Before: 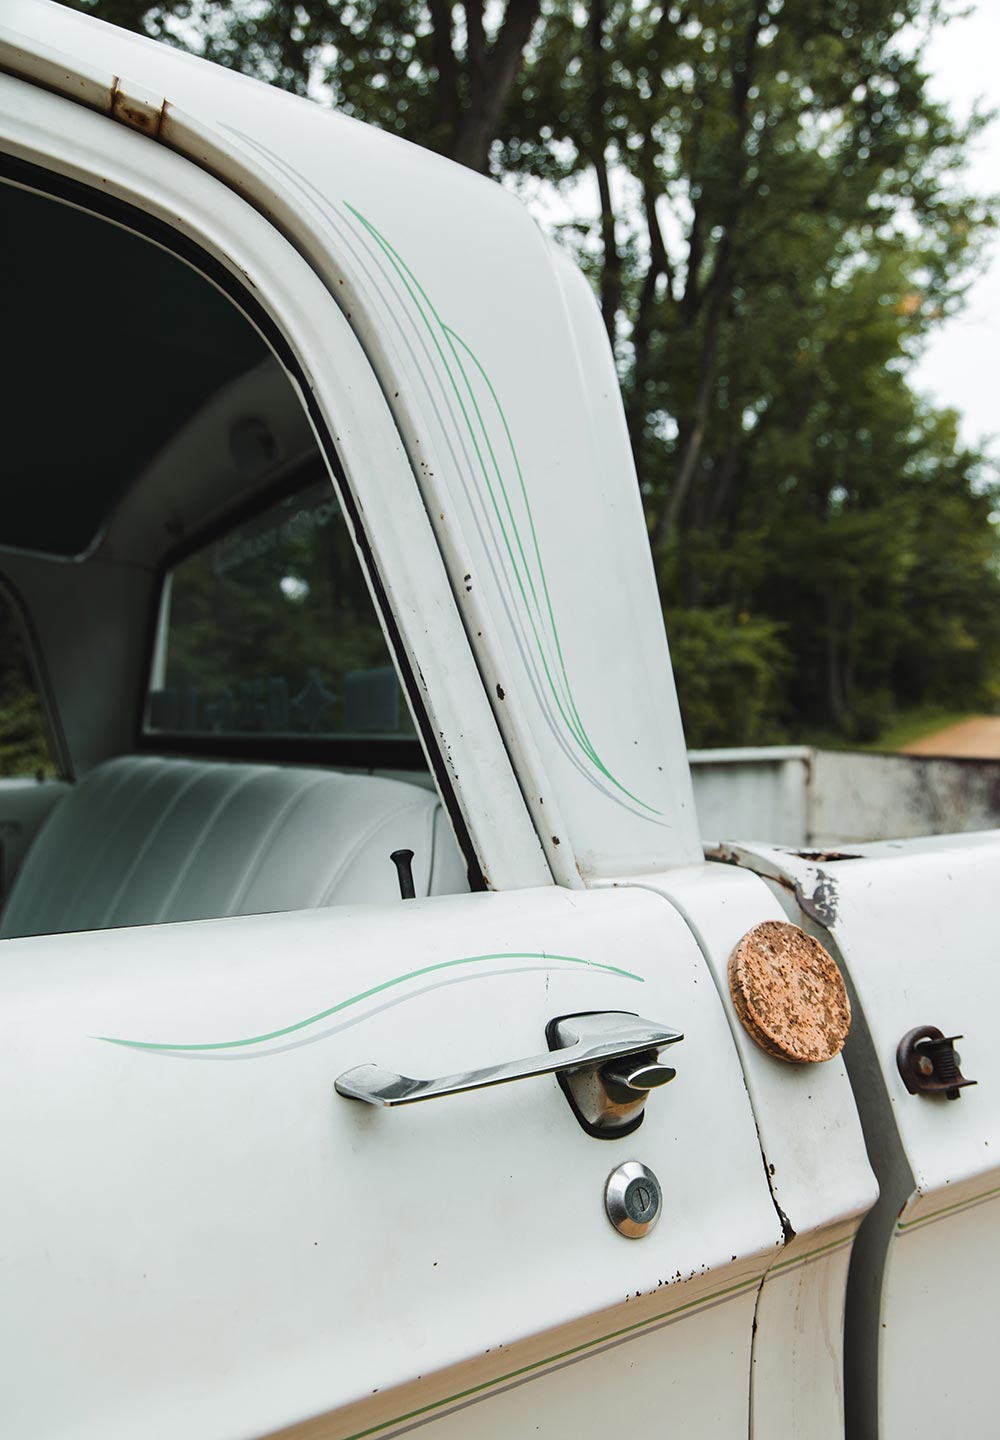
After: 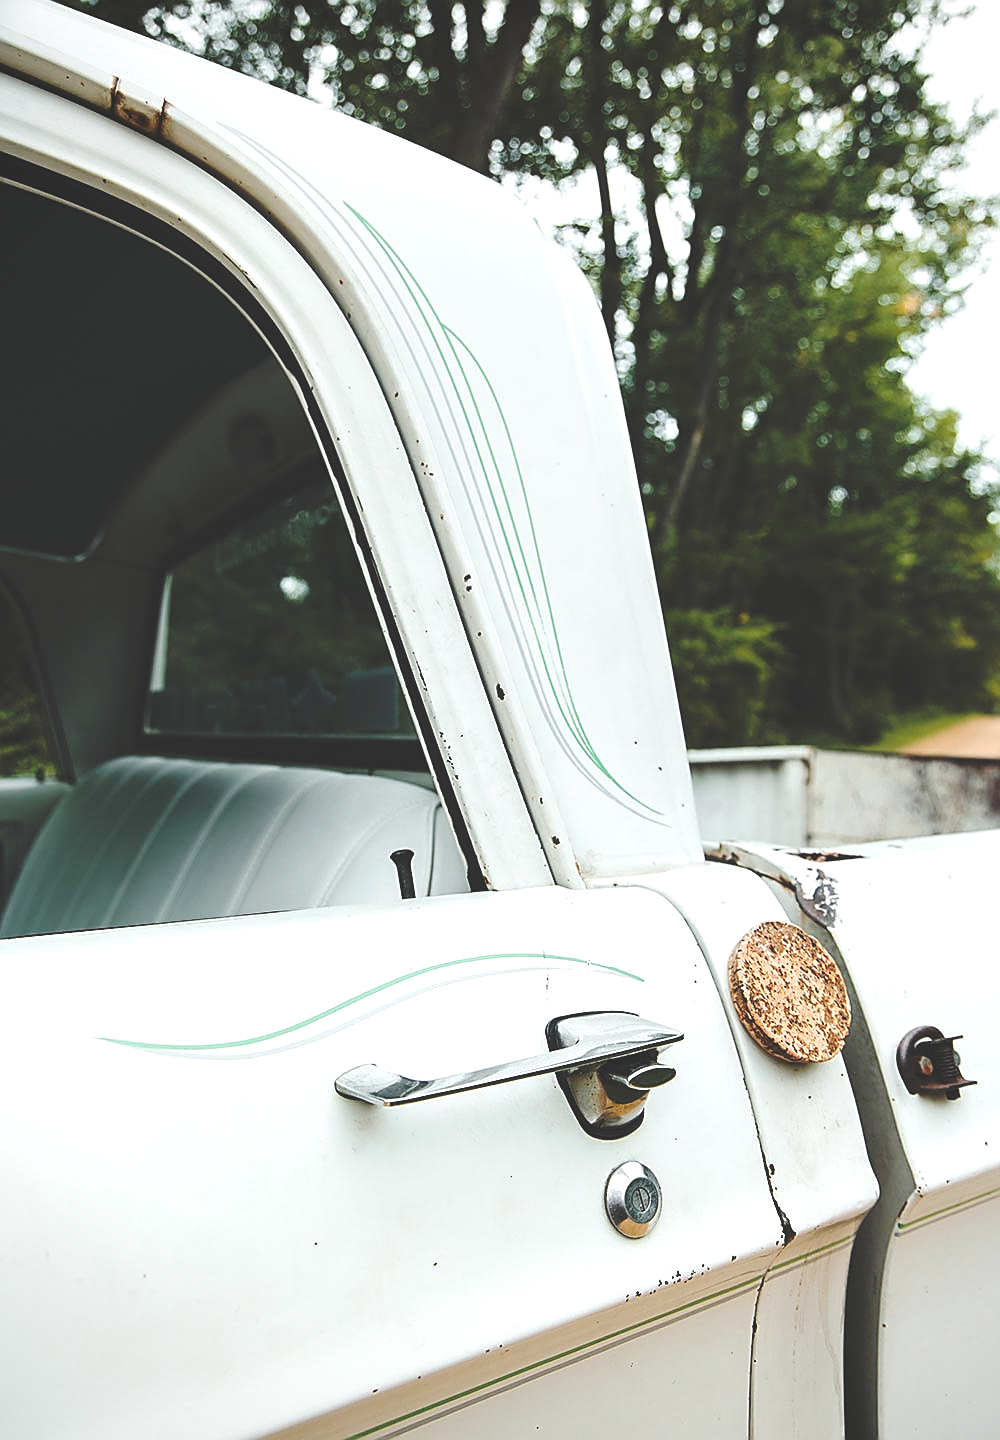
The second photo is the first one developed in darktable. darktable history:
base curve: curves: ch0 [(0, 0.024) (0.055, 0.065) (0.121, 0.166) (0.236, 0.319) (0.693, 0.726) (1, 1)], preserve colors none
sharpen: radius 1.4, amount 1.25, threshold 0.7
exposure: black level correction 0.001, exposure 0.5 EV, compensate exposure bias true, compensate highlight preservation false
vignetting: fall-off radius 93.87%
